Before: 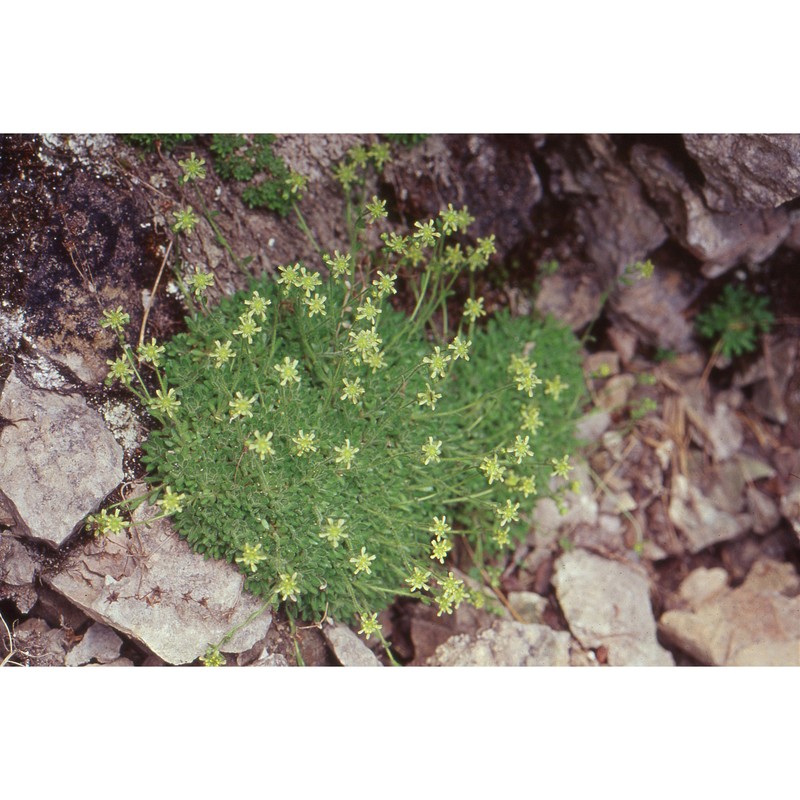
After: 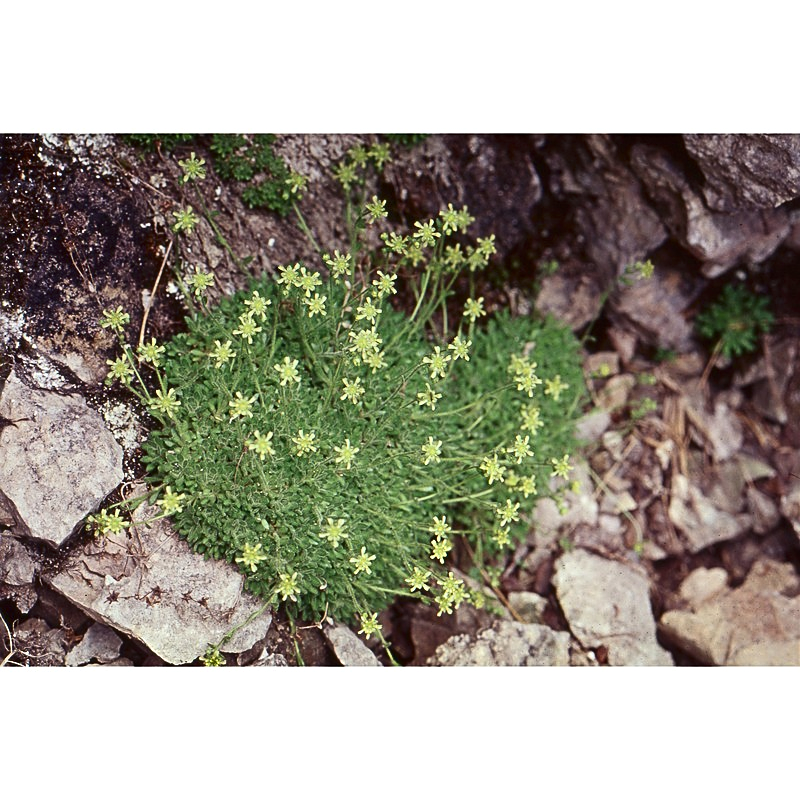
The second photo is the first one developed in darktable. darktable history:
contrast brightness saturation: contrast 0.22
shadows and highlights: radius 108.52, shadows 23.73, highlights -59.32, low approximation 0.01, soften with gaussian
sharpen: on, module defaults
local contrast: mode bilateral grid, contrast 100, coarseness 100, detail 108%, midtone range 0.2
